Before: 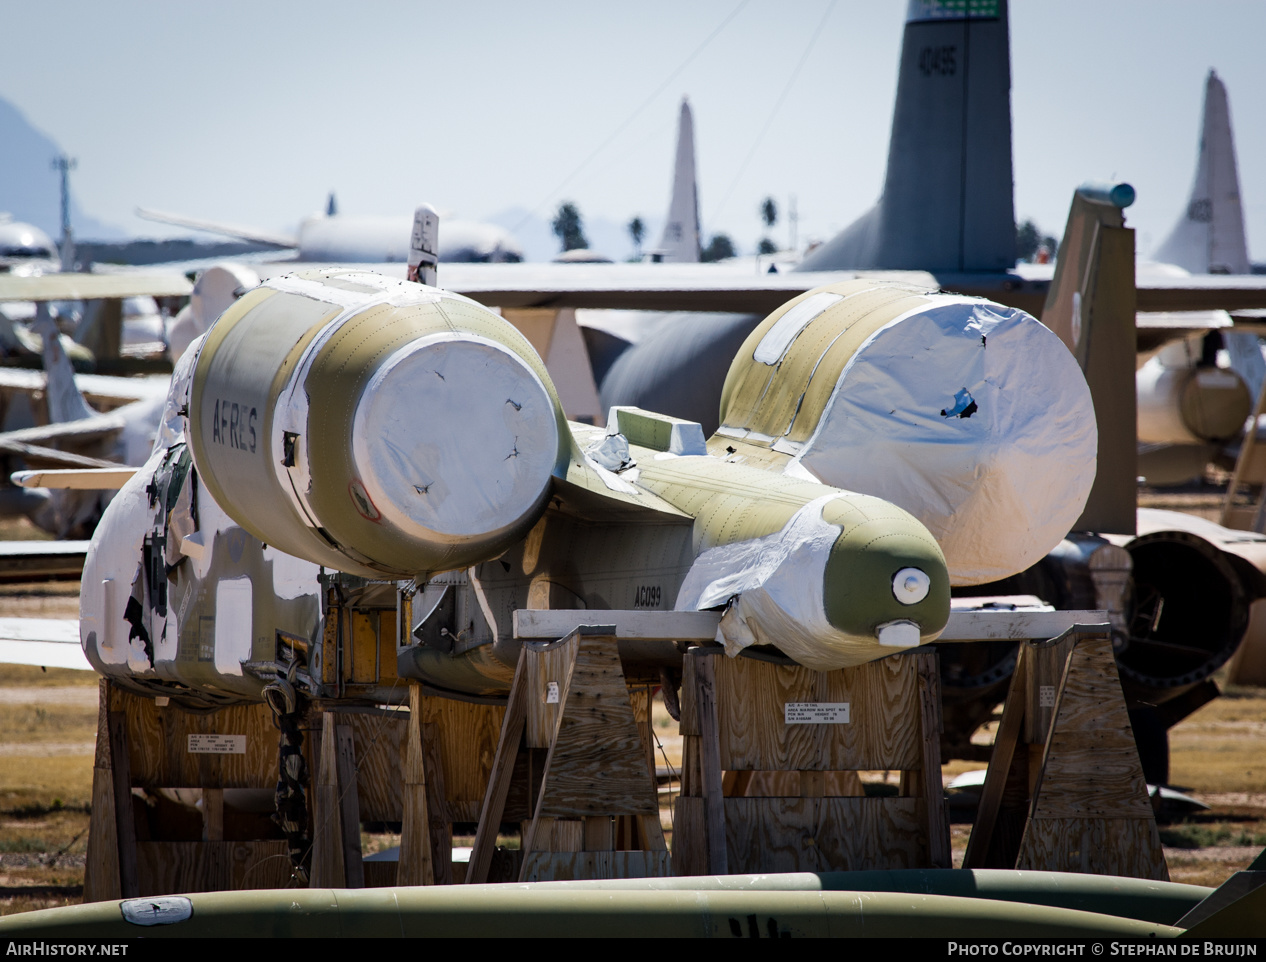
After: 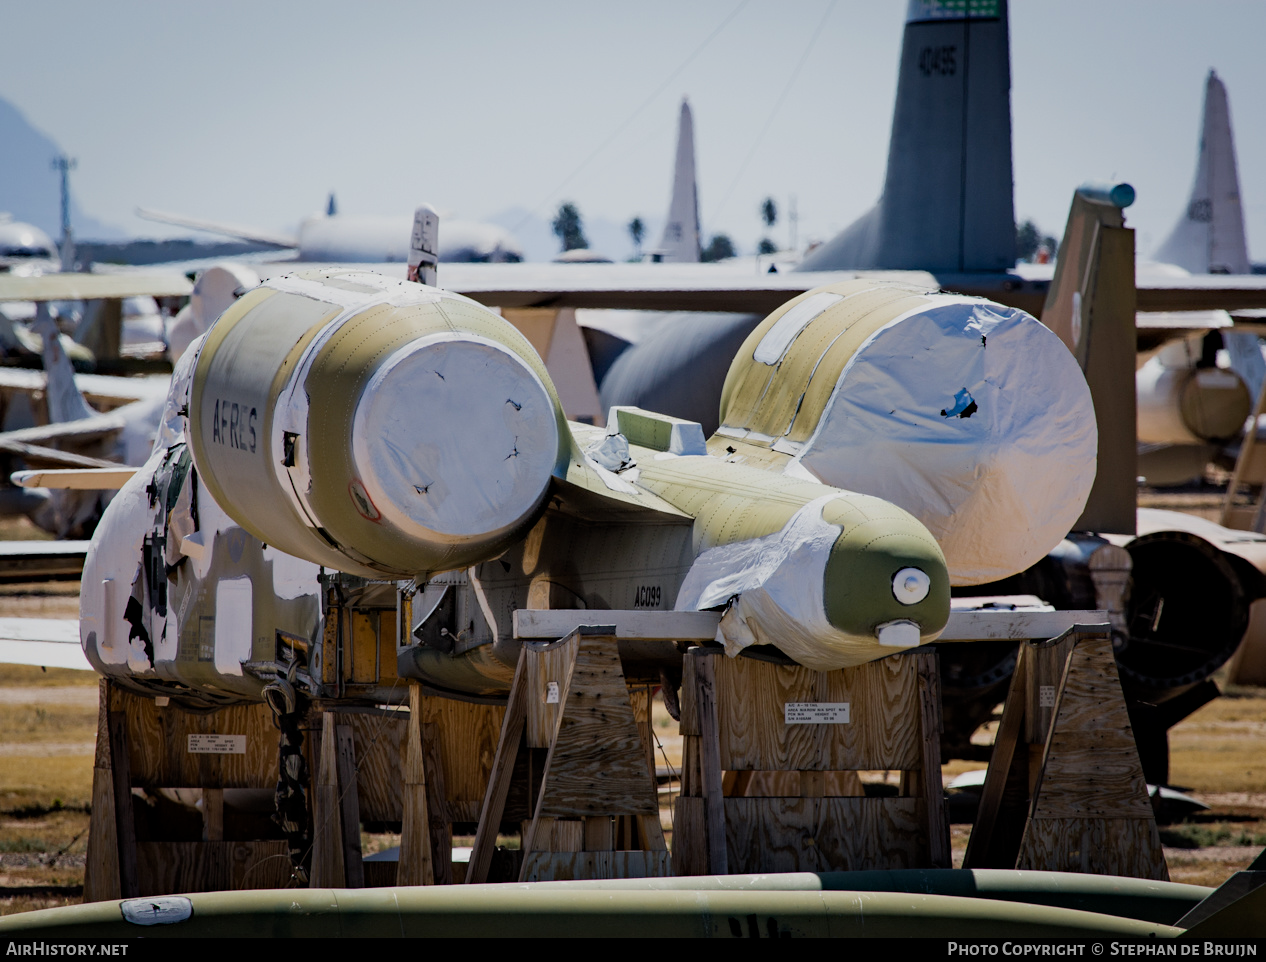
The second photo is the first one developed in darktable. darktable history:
filmic rgb: black relative exposure -16 EV, white relative exposure 4.01 EV, target black luminance 0%, hardness 7.59, latitude 72.15%, contrast 0.904, highlights saturation mix 10.77%, shadows ↔ highlights balance -0.378%
haze removal: adaptive false
